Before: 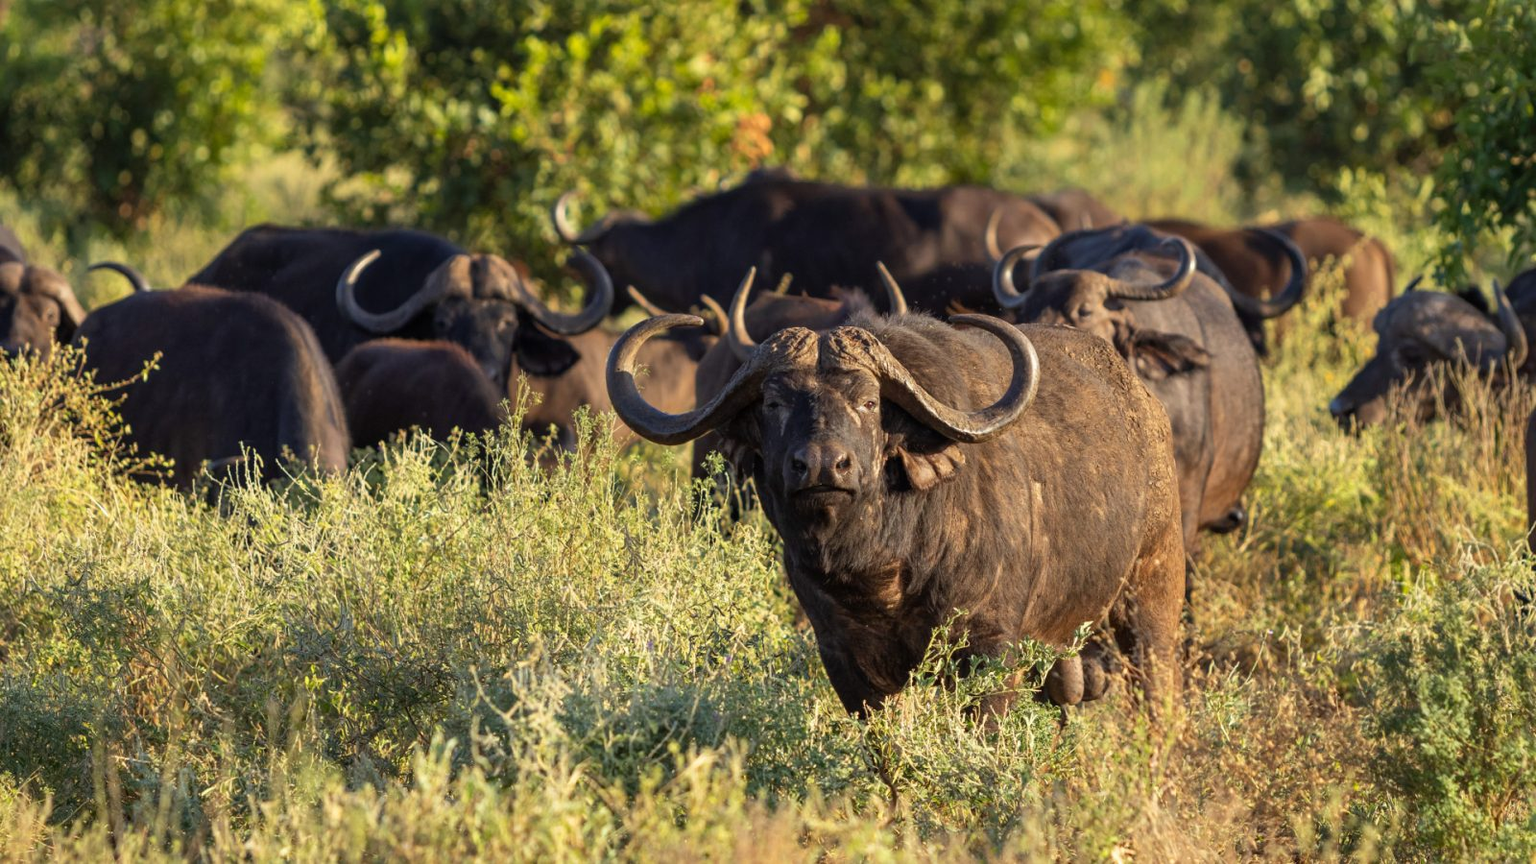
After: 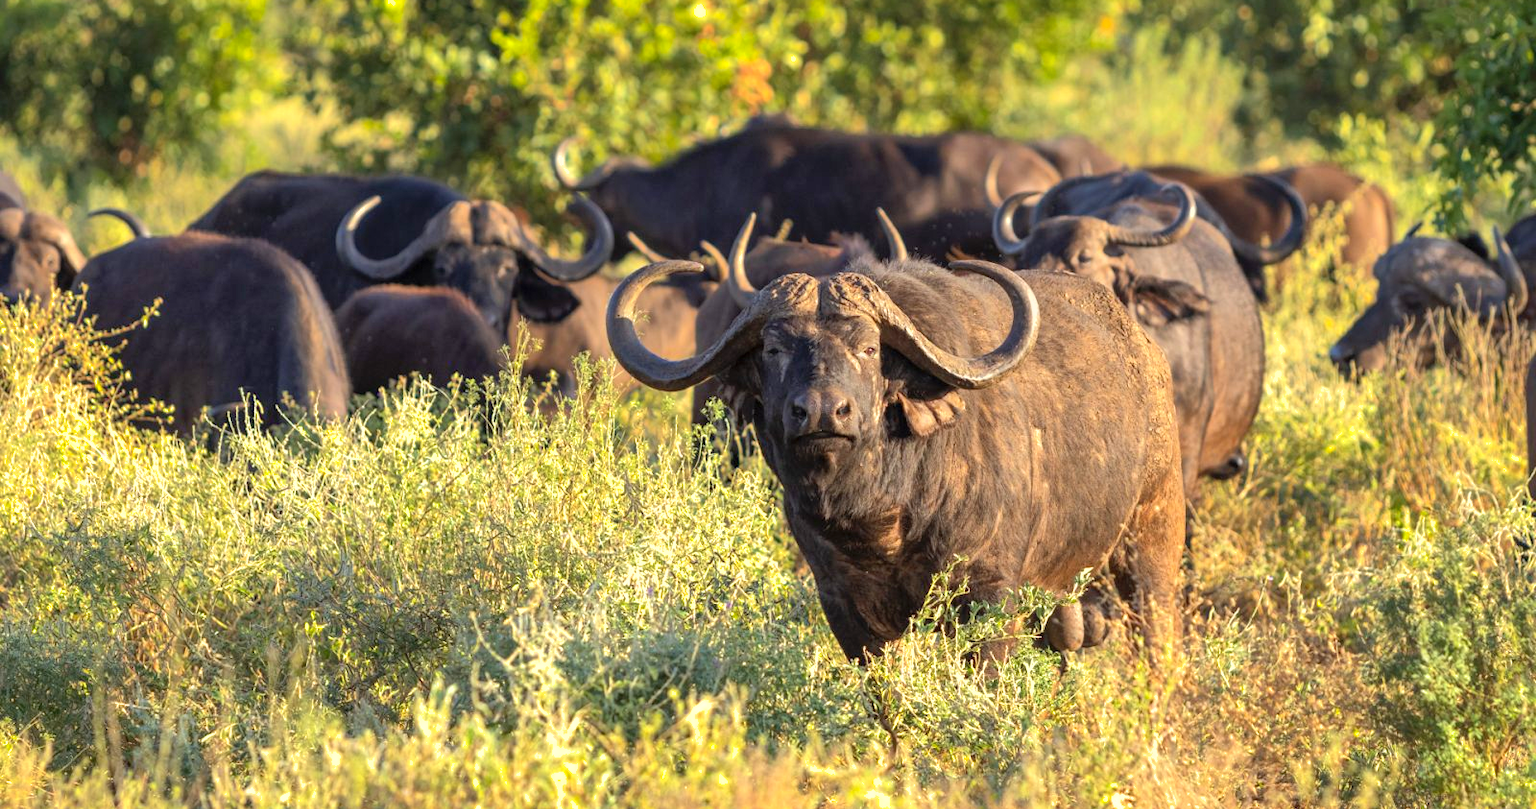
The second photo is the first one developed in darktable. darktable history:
crop and rotate: top 6.25%
tone equalizer: on, module defaults
shadows and highlights: on, module defaults
tone curve: curves: ch0 [(0, 0) (0.55, 0.716) (0.841, 0.969)]
